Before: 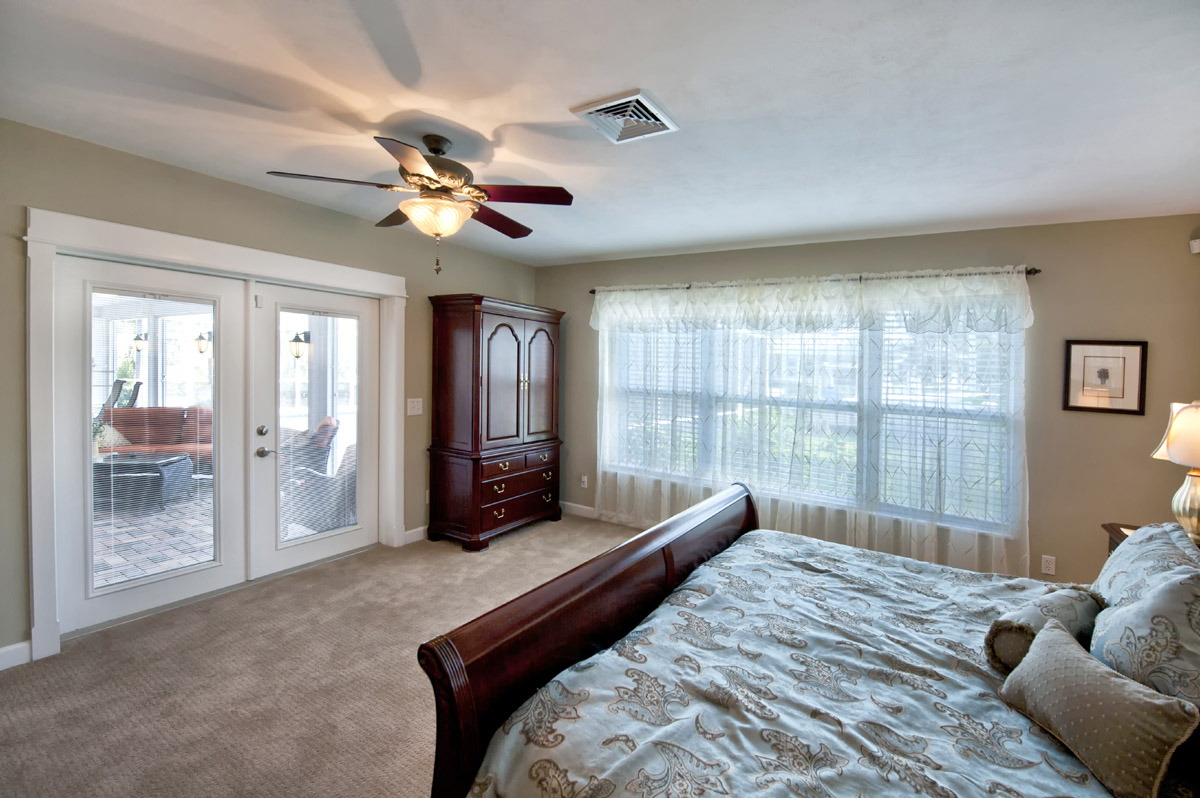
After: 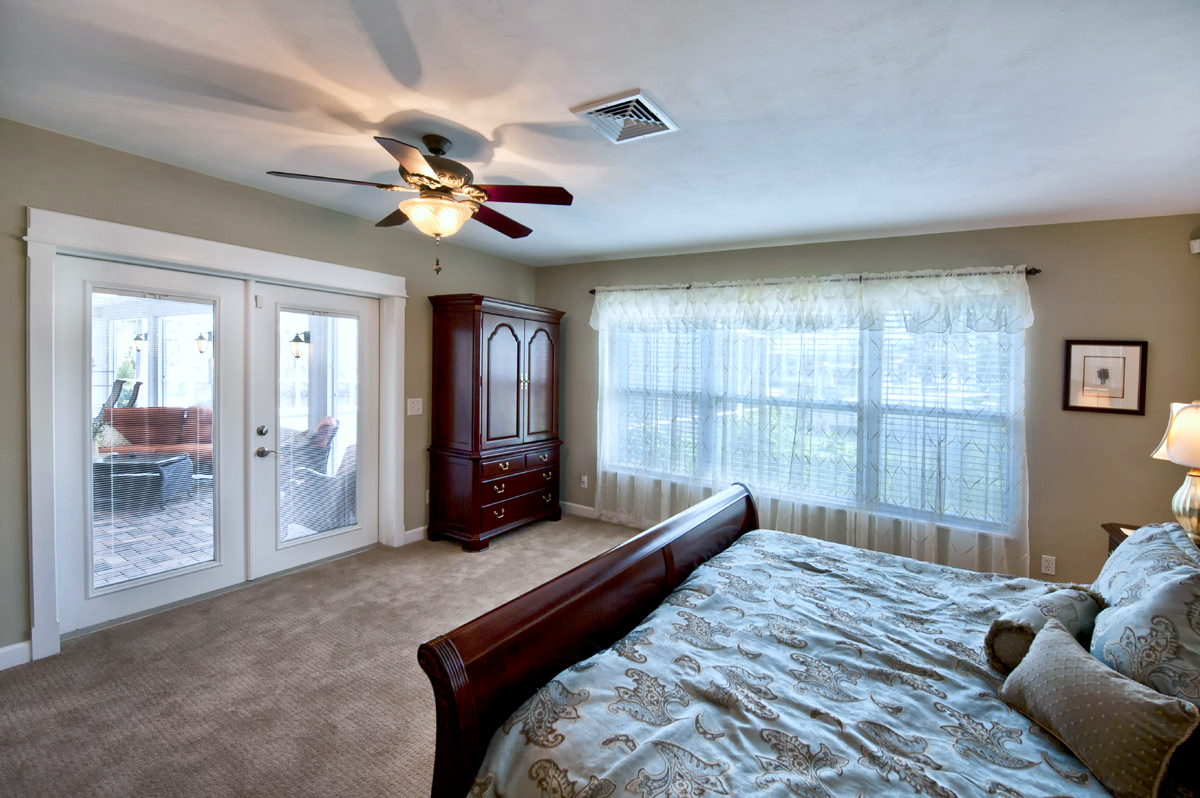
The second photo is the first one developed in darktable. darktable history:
contrast brightness saturation: contrast 0.13, brightness -0.05, saturation 0.16
color calibration: x 0.355, y 0.367, temperature 4700.38 K
